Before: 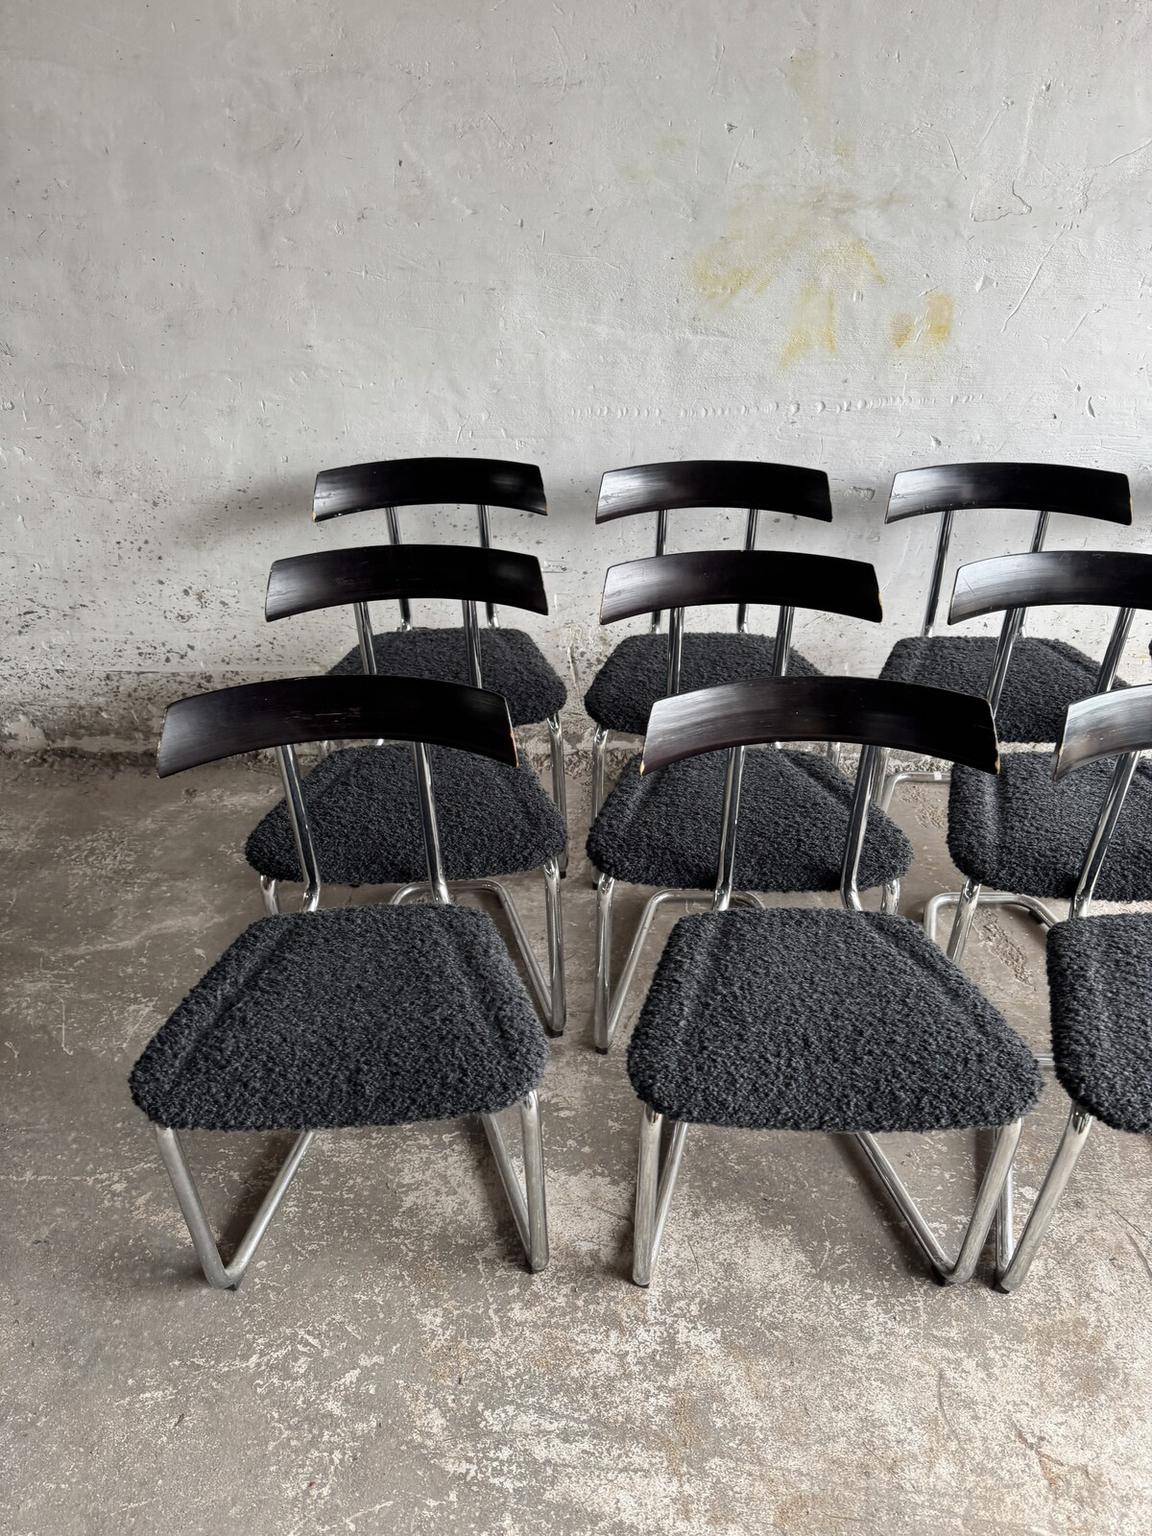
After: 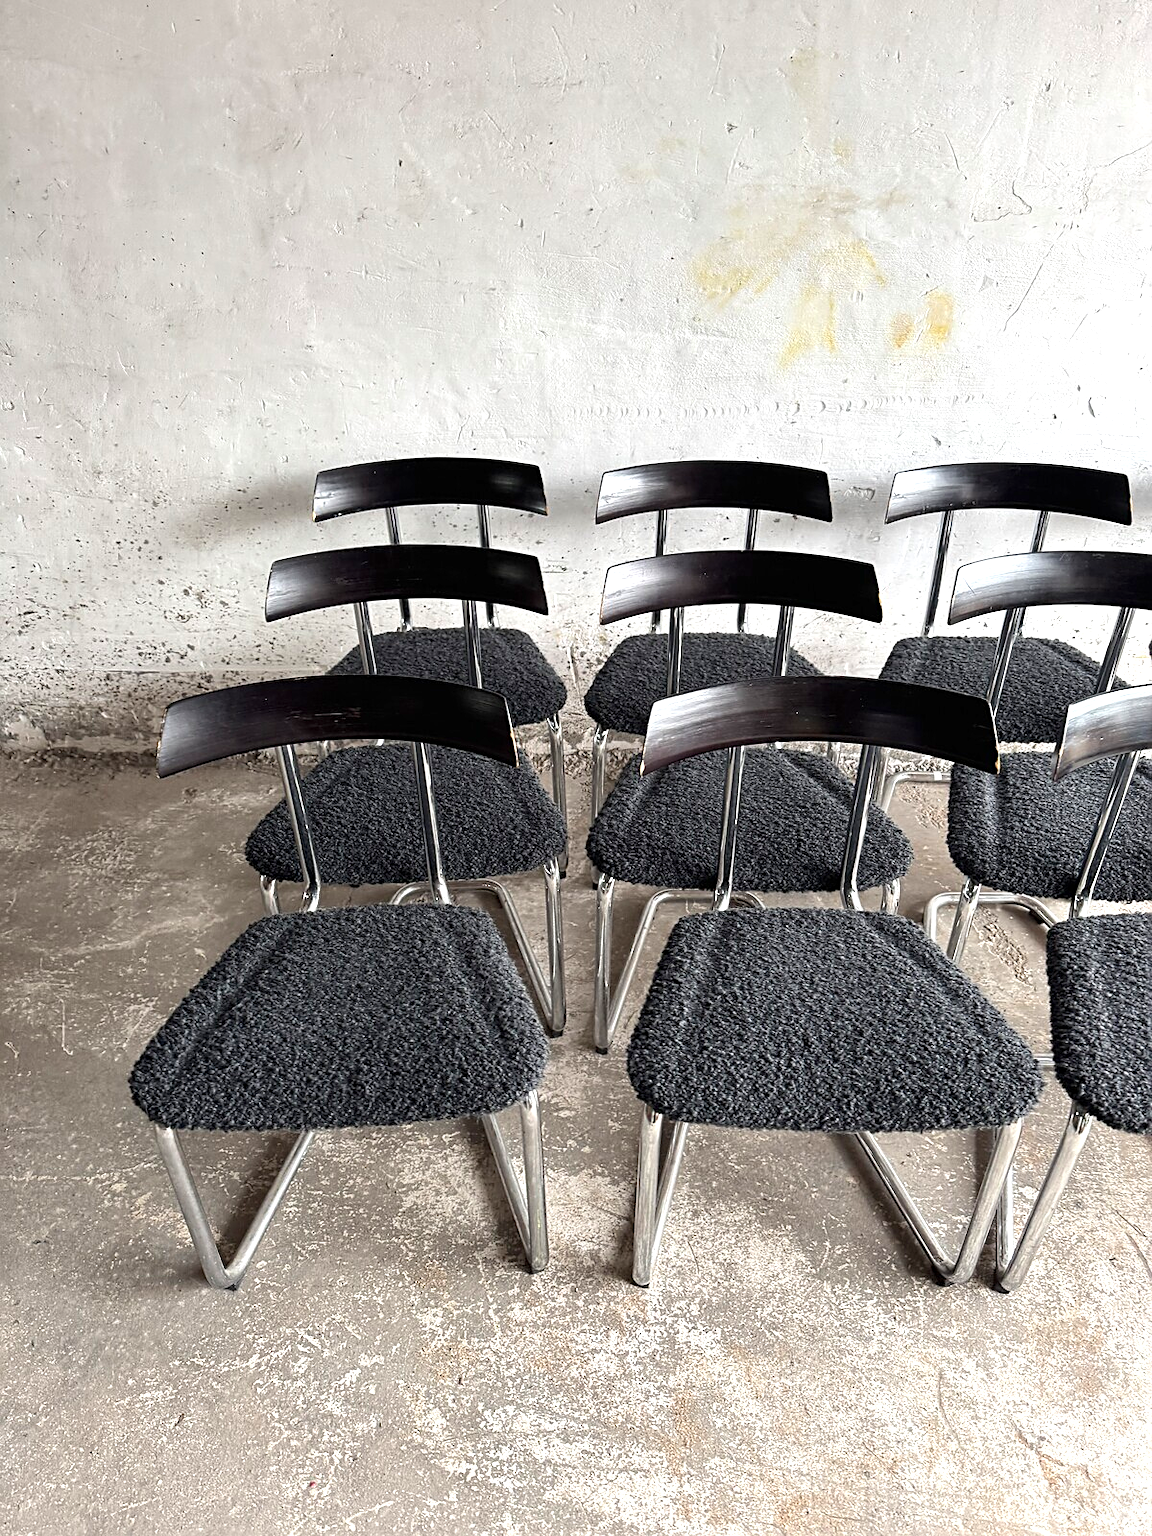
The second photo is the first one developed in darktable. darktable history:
exposure: black level correction 0, exposure 0.6 EV, compensate exposure bias true, compensate highlight preservation false
sharpen: on, module defaults
